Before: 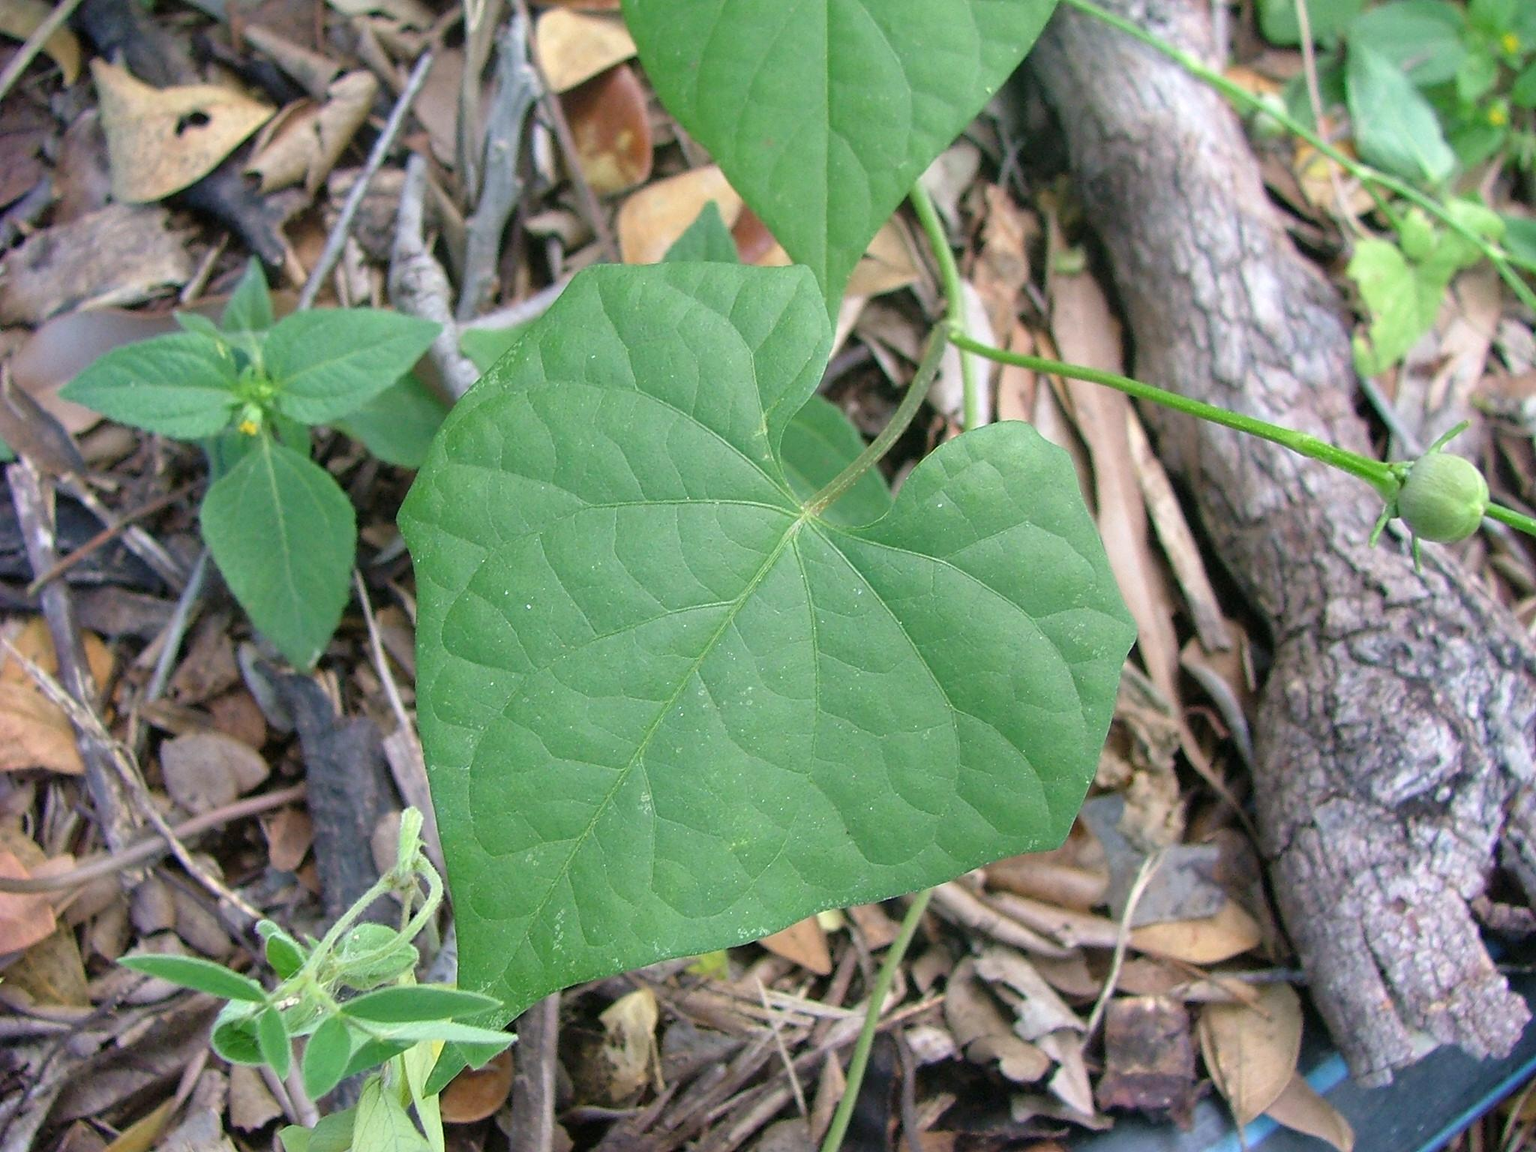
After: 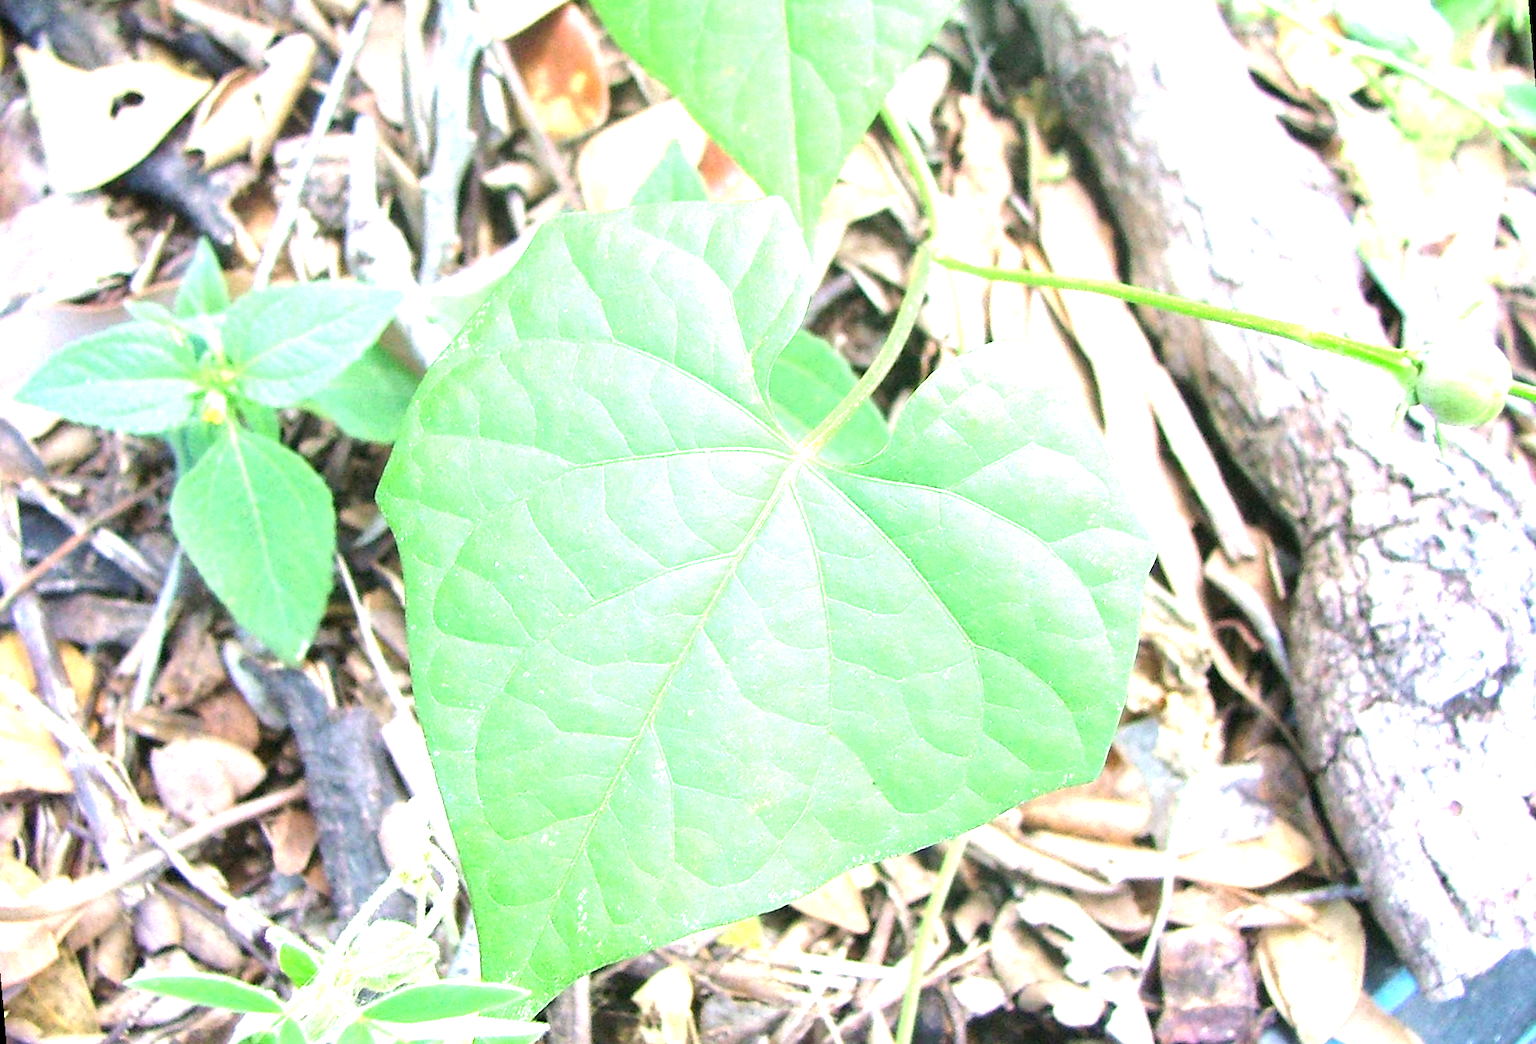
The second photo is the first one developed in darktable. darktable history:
exposure: exposure 2 EV, compensate highlight preservation false
rotate and perspective: rotation -5°, crop left 0.05, crop right 0.952, crop top 0.11, crop bottom 0.89
